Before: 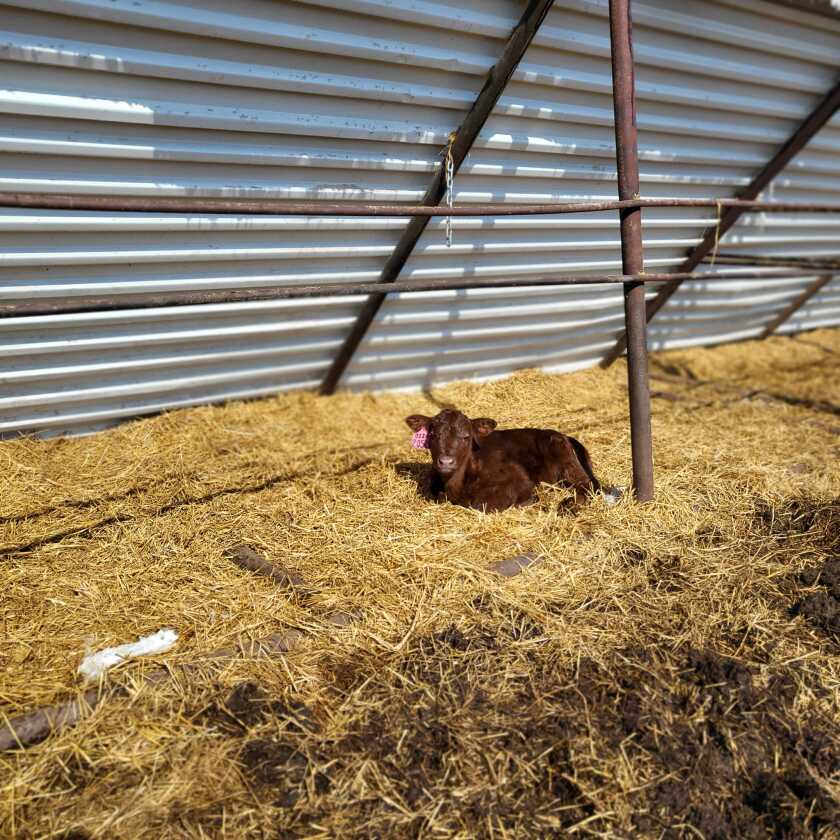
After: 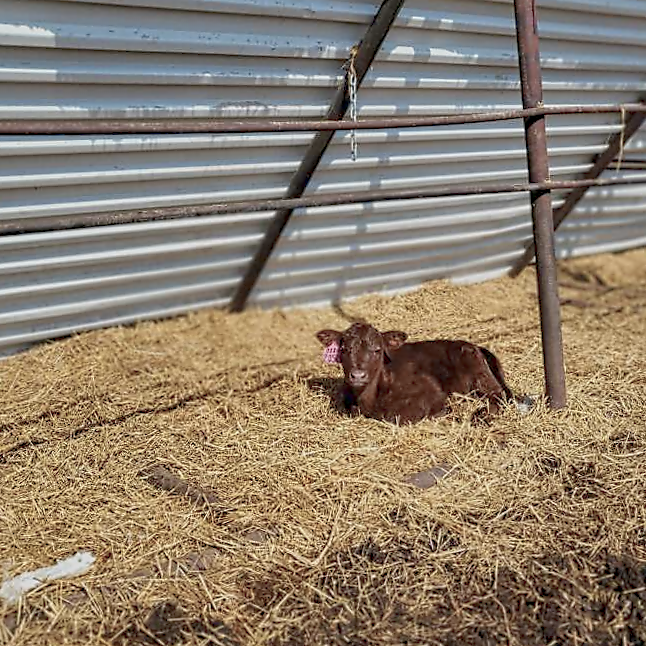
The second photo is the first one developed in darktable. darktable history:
color balance rgb: perceptual saturation grading › global saturation -27.94%, hue shift -2.27°, contrast -21.26%
rotate and perspective: rotation -1.75°, automatic cropping off
crop and rotate: left 11.831%, top 11.346%, right 13.429%, bottom 13.899%
contrast equalizer: y [[0.5, 0.5, 0.5, 0.515, 0.749, 0.84], [0.5 ×6], [0.5 ×6], [0, 0, 0, 0.001, 0.067, 0.262], [0 ×6]]
